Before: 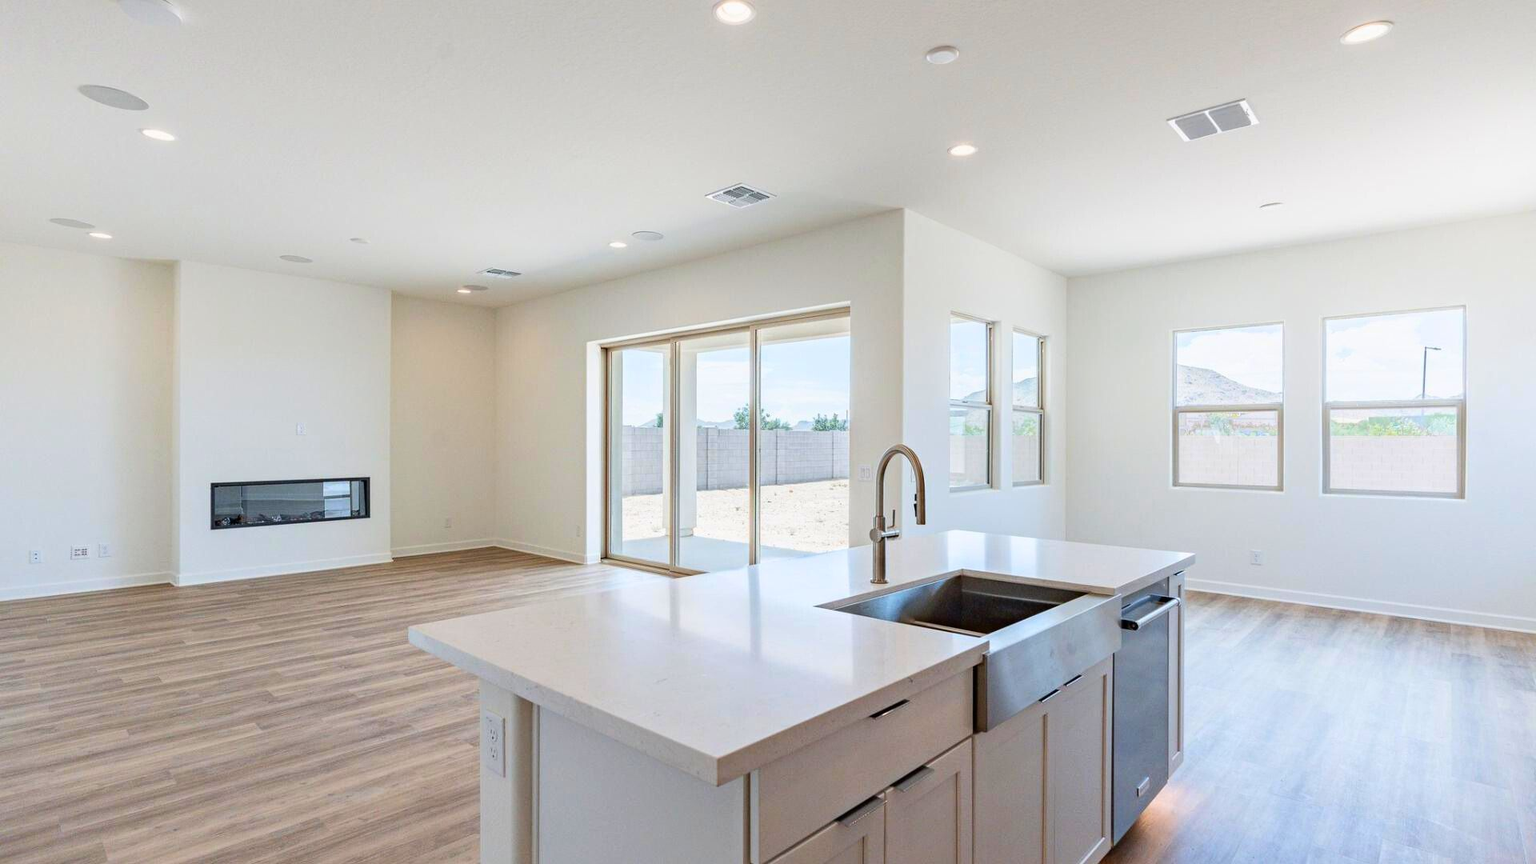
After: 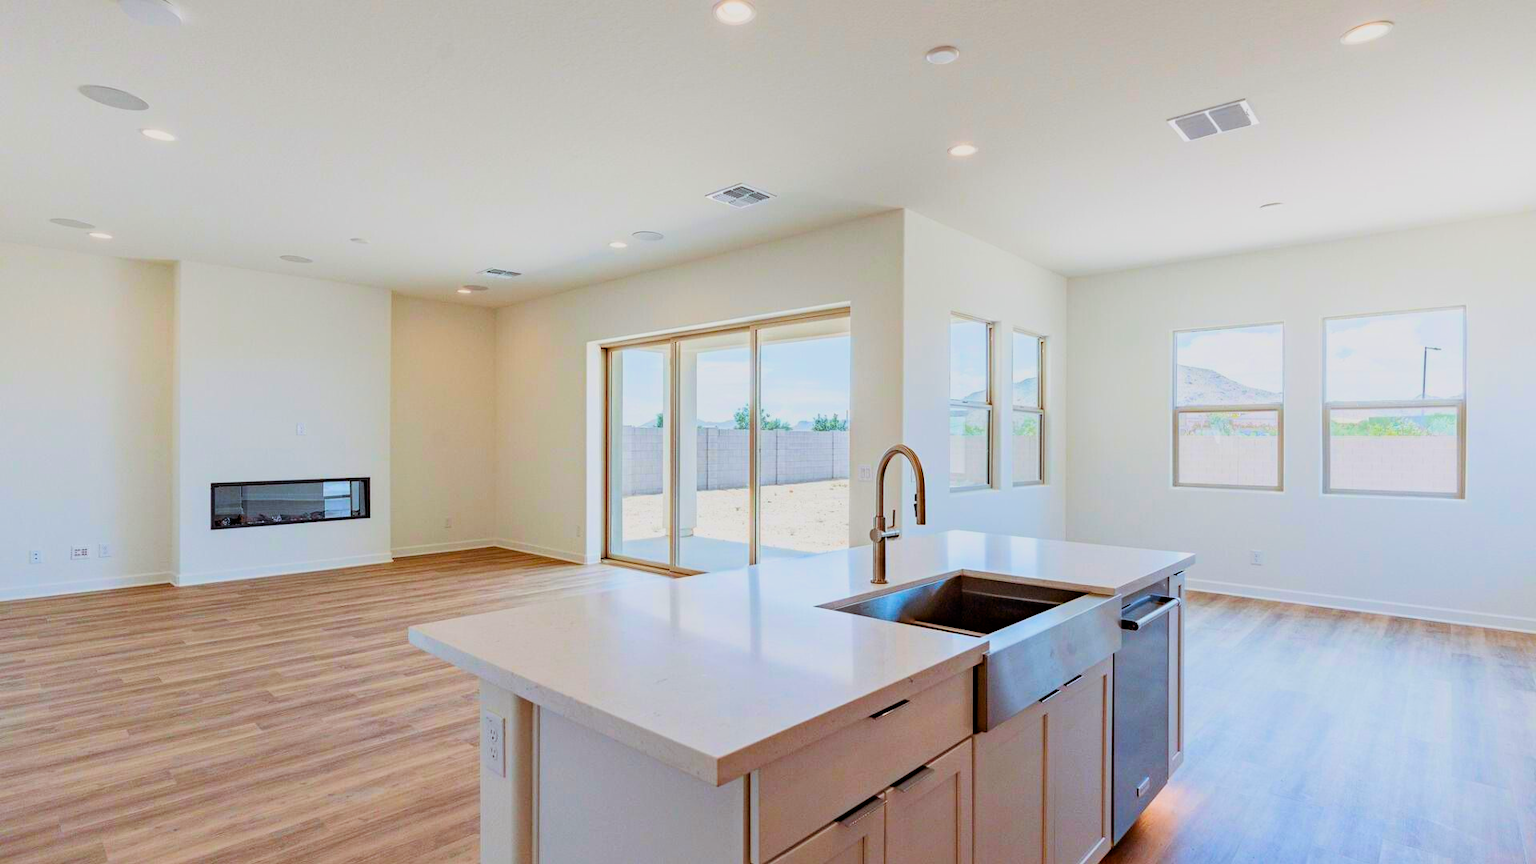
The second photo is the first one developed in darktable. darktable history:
color balance rgb: shadows lift › chroma 9.772%, shadows lift › hue 42.37°, linear chroma grading › global chroma 9.83%, perceptual saturation grading › global saturation -2.247%, perceptual saturation grading › highlights -7.025%, perceptual saturation grading › mid-tones 7.825%, perceptual saturation grading › shadows 3.885%, global vibrance 44.177%
contrast brightness saturation: contrast 0.083, saturation 0.203
exposure: exposure -0.169 EV, compensate exposure bias true, compensate highlight preservation false
filmic rgb: middle gray luminance 9.38%, black relative exposure -10.57 EV, white relative exposure 3.43 EV, target black luminance 0%, hardness 5.98, latitude 59.48%, contrast 1.091, highlights saturation mix 5.7%, shadows ↔ highlights balance 29.02%
